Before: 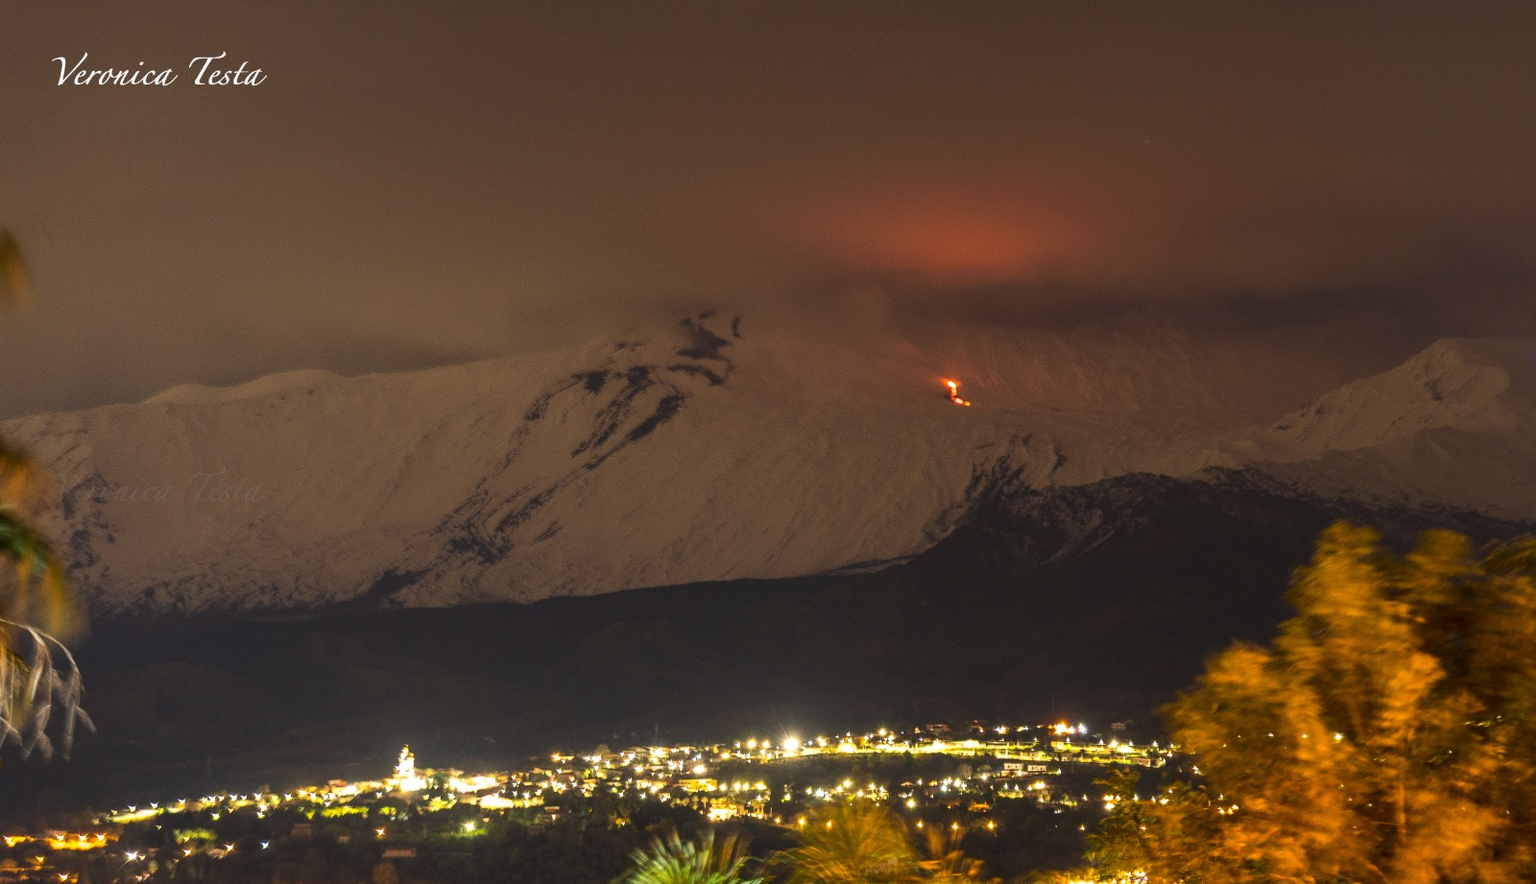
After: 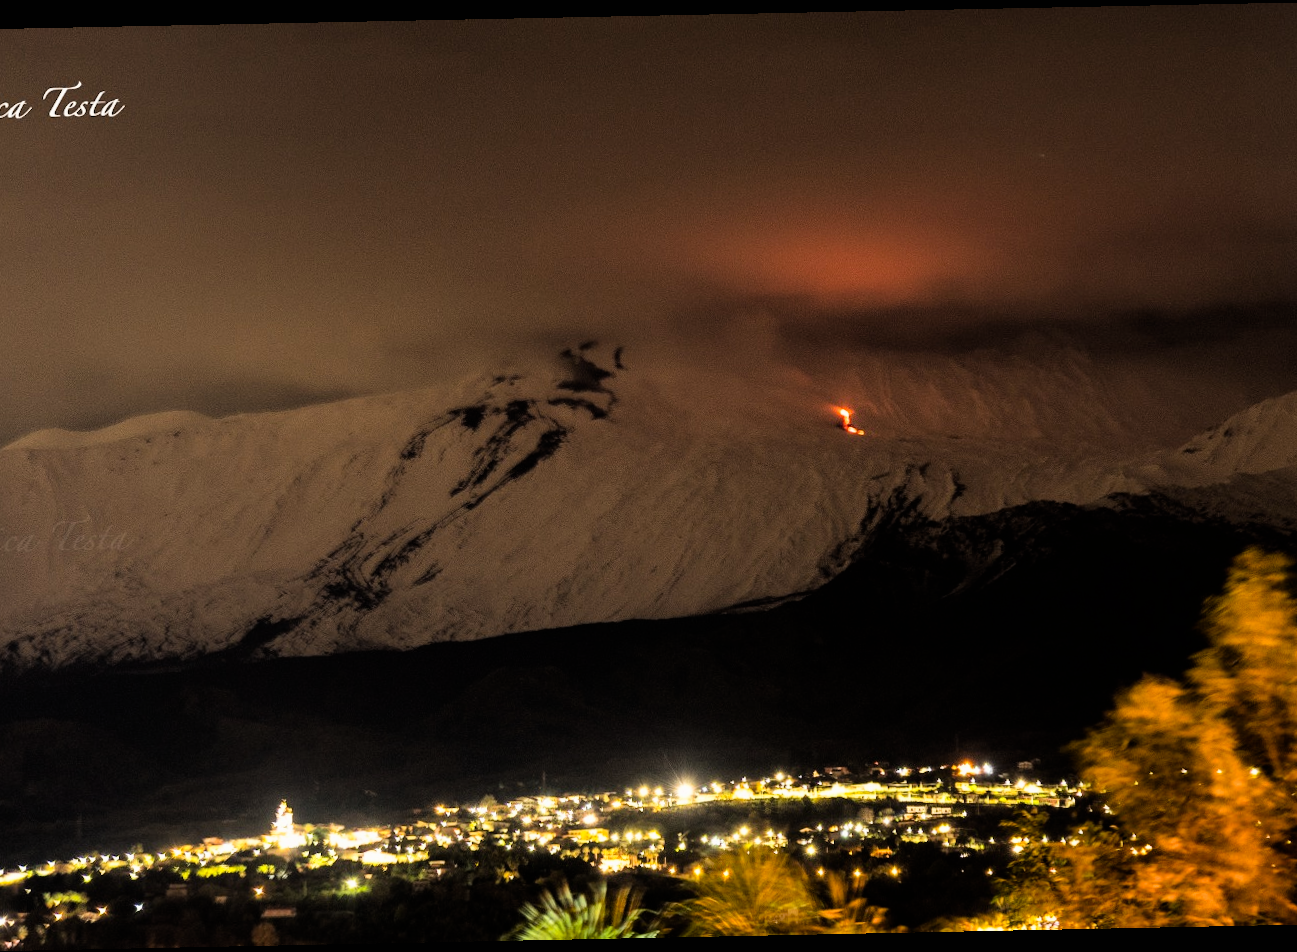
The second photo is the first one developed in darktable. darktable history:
levels: mode automatic
crop and rotate: left 9.597%, right 10.195%
exposure: black level correction 0.007, exposure 0.159 EV, compensate highlight preservation false
white balance: red 1.009, blue 0.985
filmic rgb: black relative exposure -5 EV, hardness 2.88, contrast 1.3, highlights saturation mix -30%
rotate and perspective: rotation -1.17°, automatic cropping off
tone equalizer: on, module defaults
